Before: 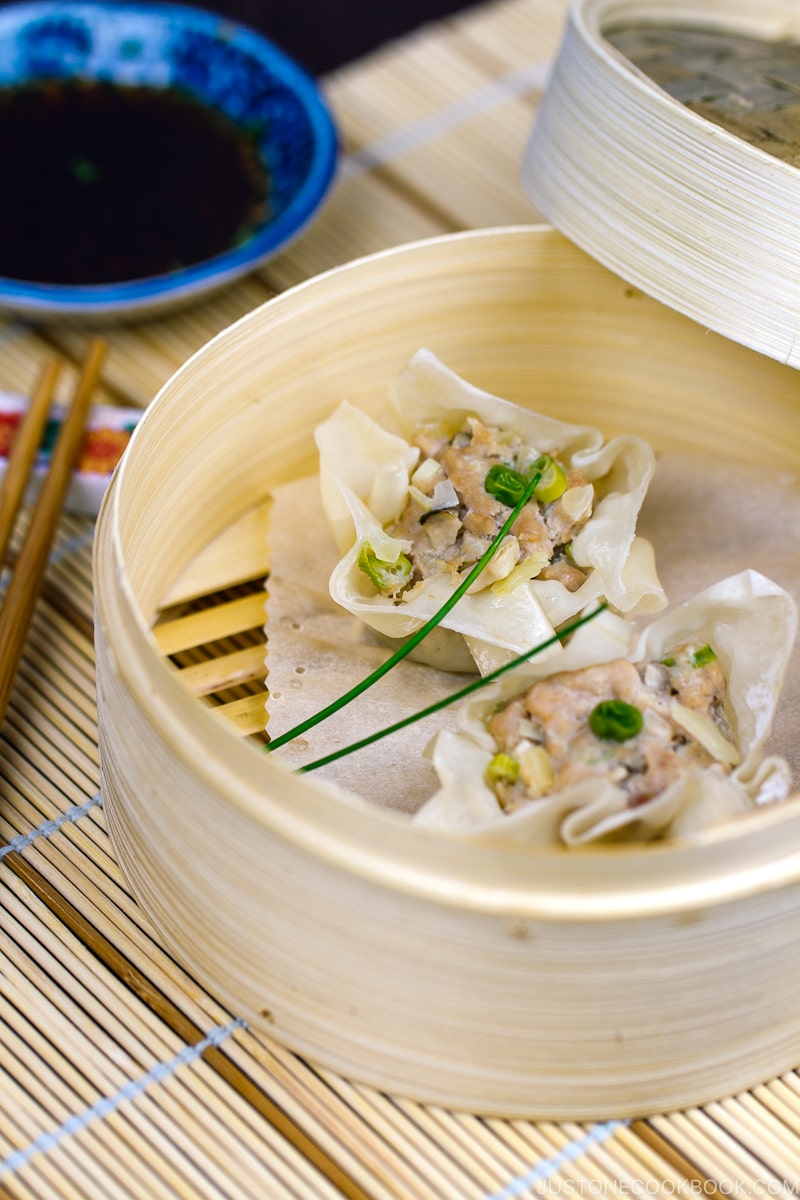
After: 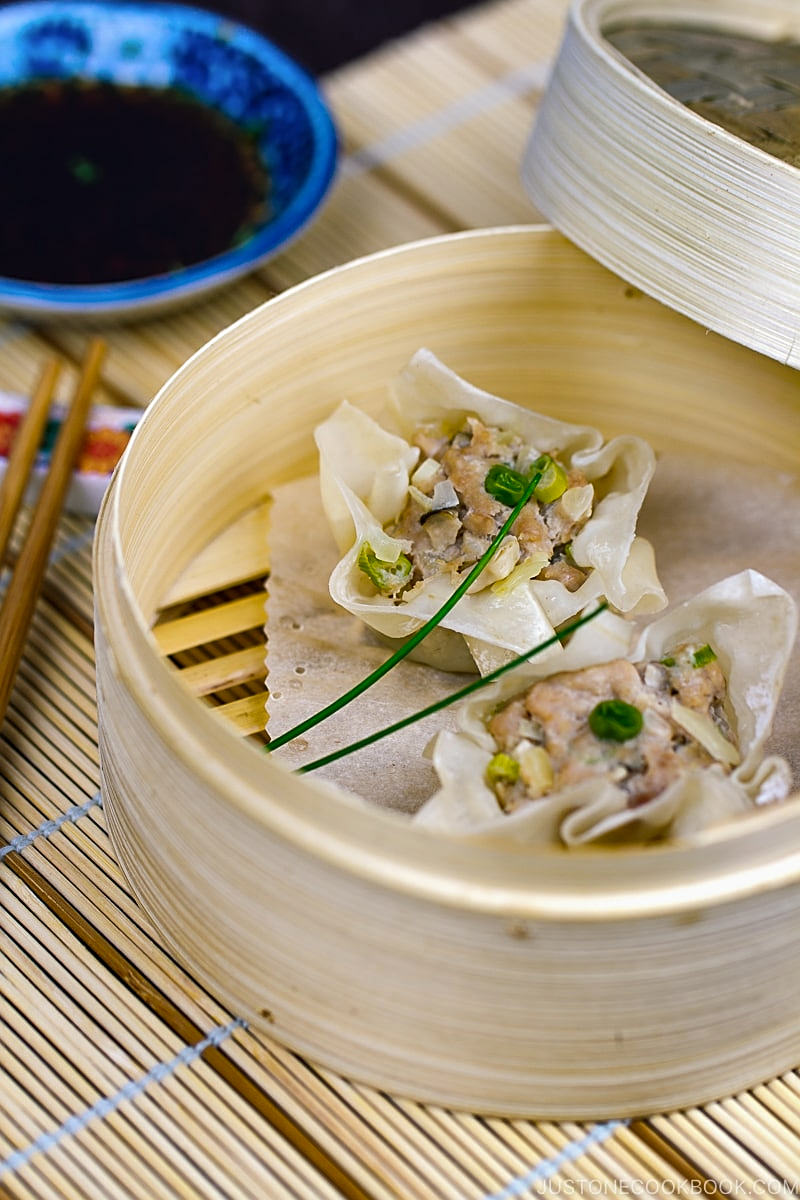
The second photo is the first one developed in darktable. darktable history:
sharpen: on, module defaults
shadows and highlights: shadows 43.59, white point adjustment -1.51, soften with gaussian
tone equalizer: -7 EV 0.109 EV, edges refinement/feathering 500, mask exposure compensation -1.57 EV, preserve details no
